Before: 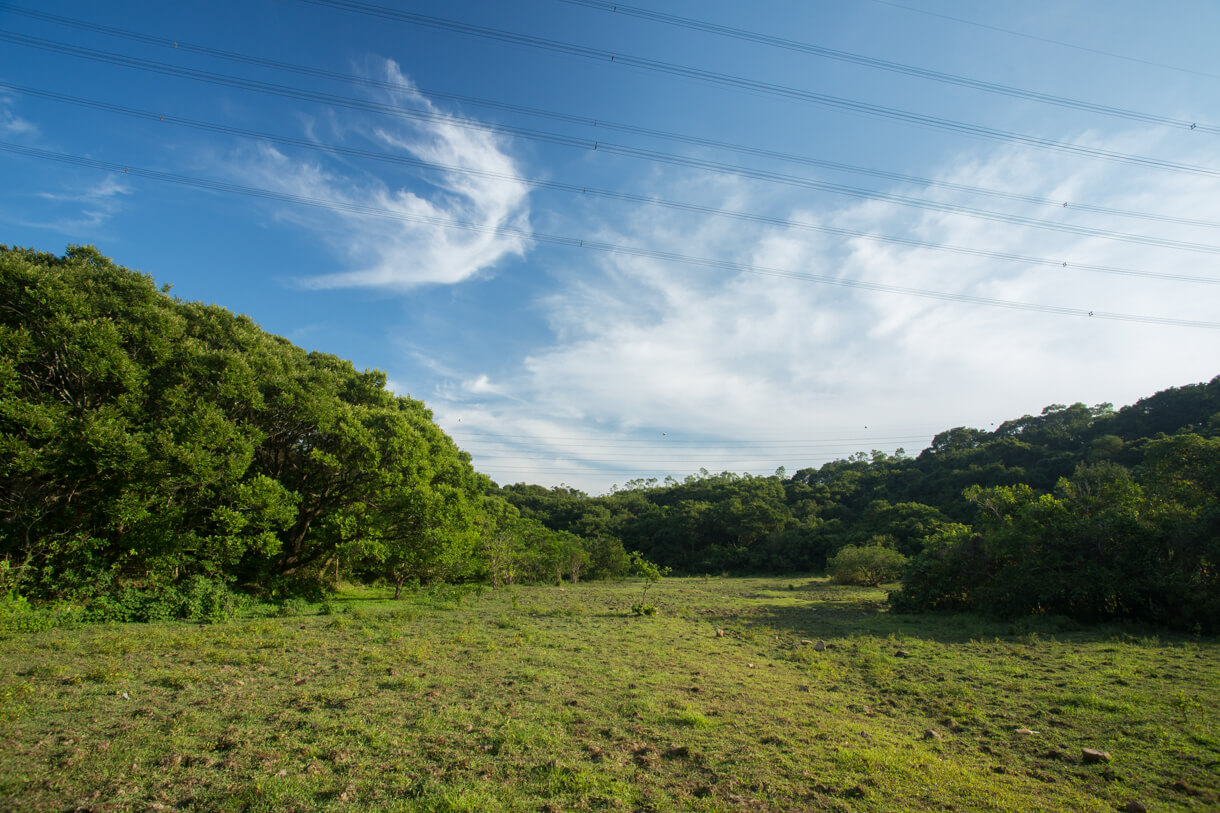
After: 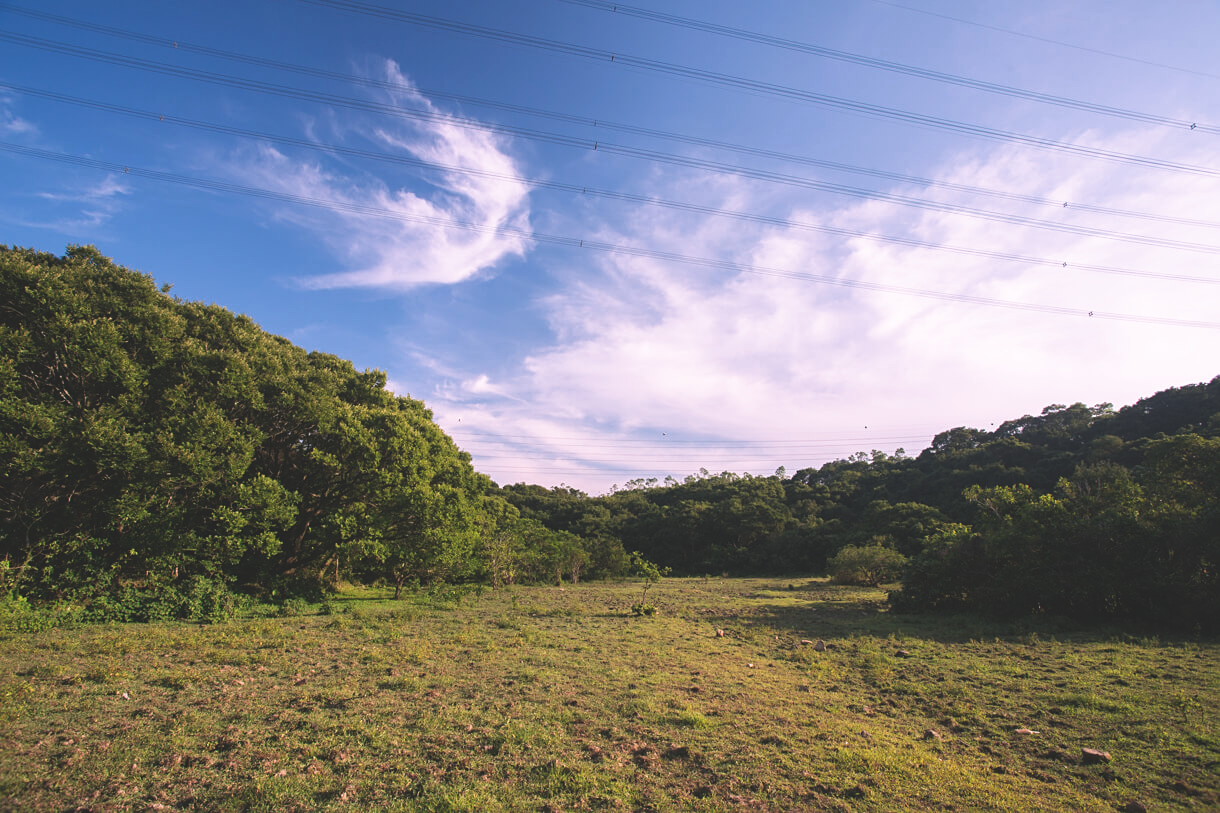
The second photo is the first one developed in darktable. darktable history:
white balance: red 1.188, blue 1.11
filmic rgb: black relative exposure -12.8 EV, white relative exposure 2.8 EV, threshold 3 EV, target black luminance 0%, hardness 8.54, latitude 70.41%, contrast 1.133, shadows ↔ highlights balance -0.395%, color science v4 (2020), enable highlight reconstruction true
exposure: black level correction -0.041, exposure 0.064 EV, compensate highlight preservation false
sharpen: amount 0.2
contrast brightness saturation: brightness -0.09
